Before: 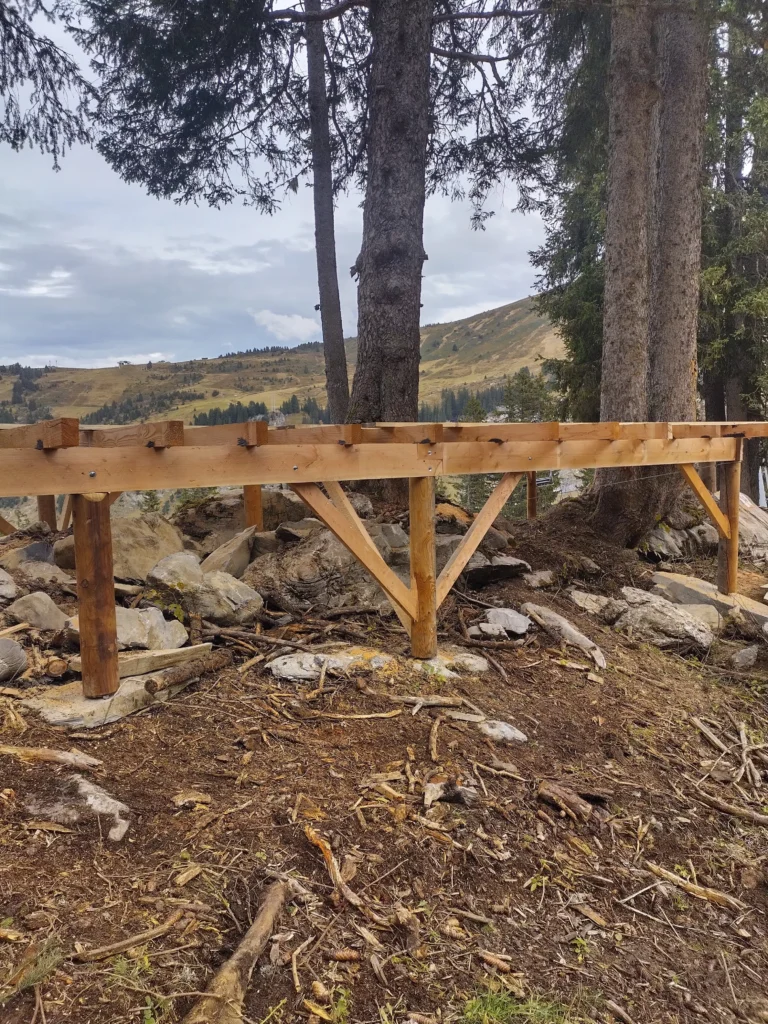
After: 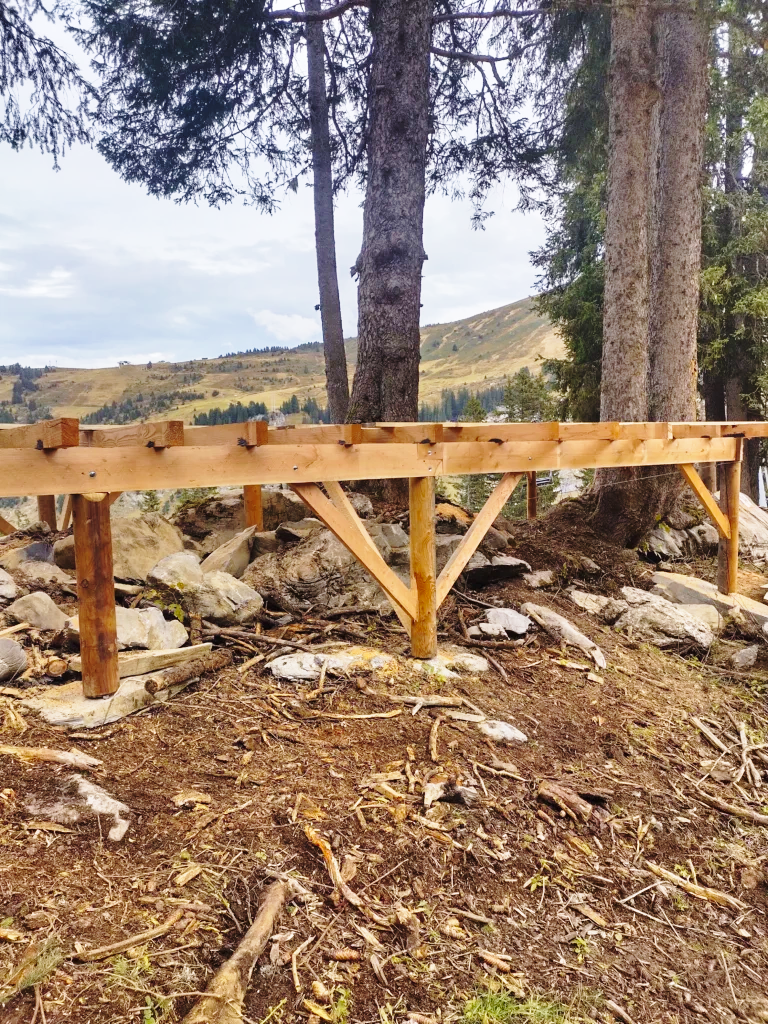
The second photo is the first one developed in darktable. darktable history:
base curve: curves: ch0 [(0, 0) (0.028, 0.03) (0.121, 0.232) (0.46, 0.748) (0.859, 0.968) (1, 1)], preserve colors none
velvia: strength 15%
